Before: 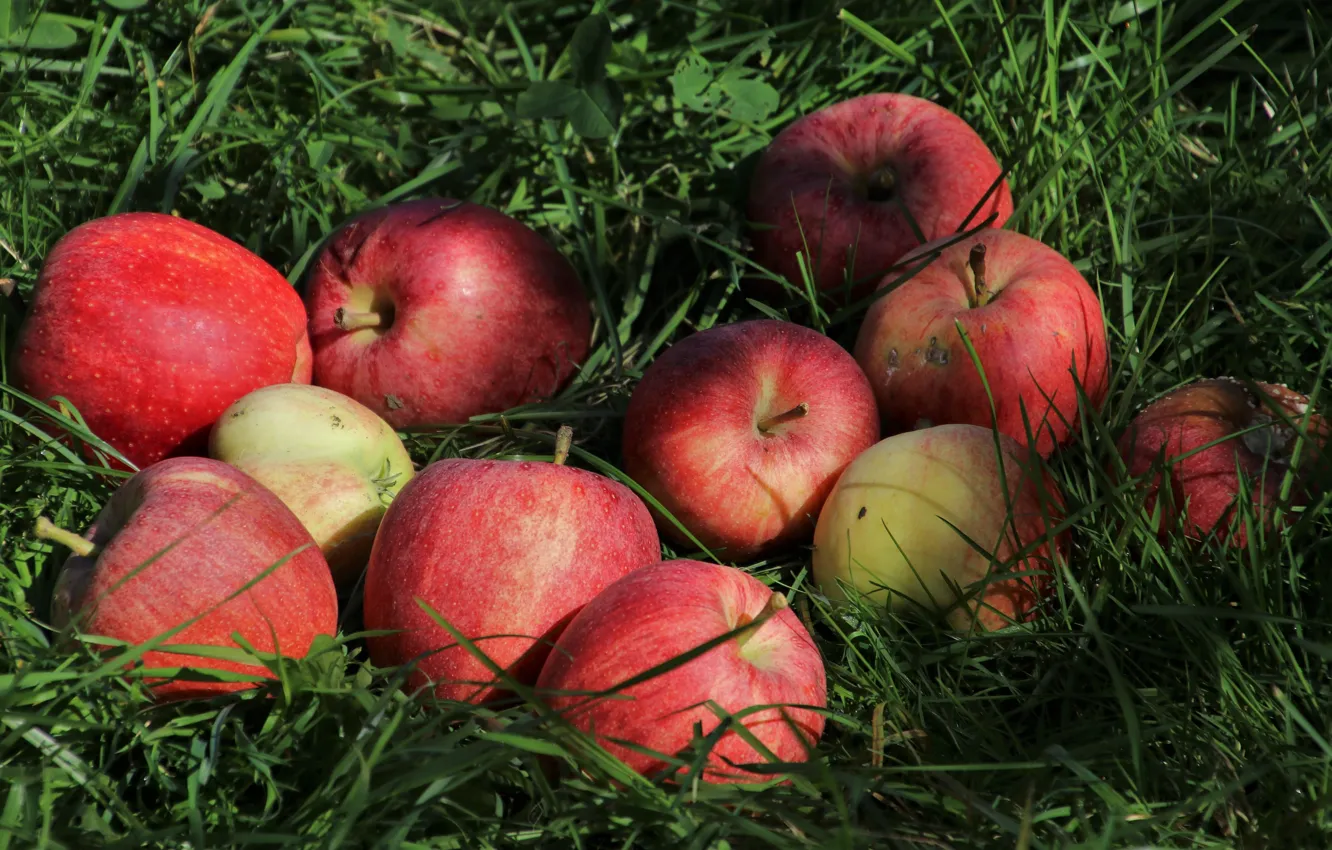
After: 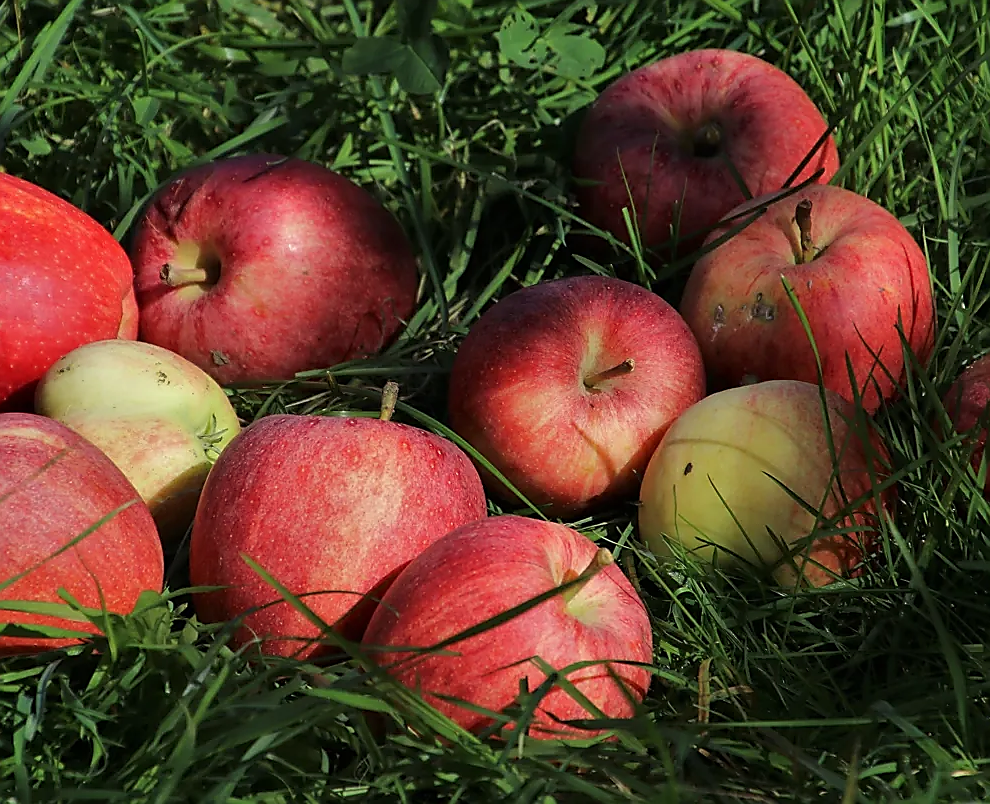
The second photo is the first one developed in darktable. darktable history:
sharpen: radius 1.392, amount 1.244, threshold 0.819
crop and rotate: left 13.087%, top 5.343%, right 12.57%
